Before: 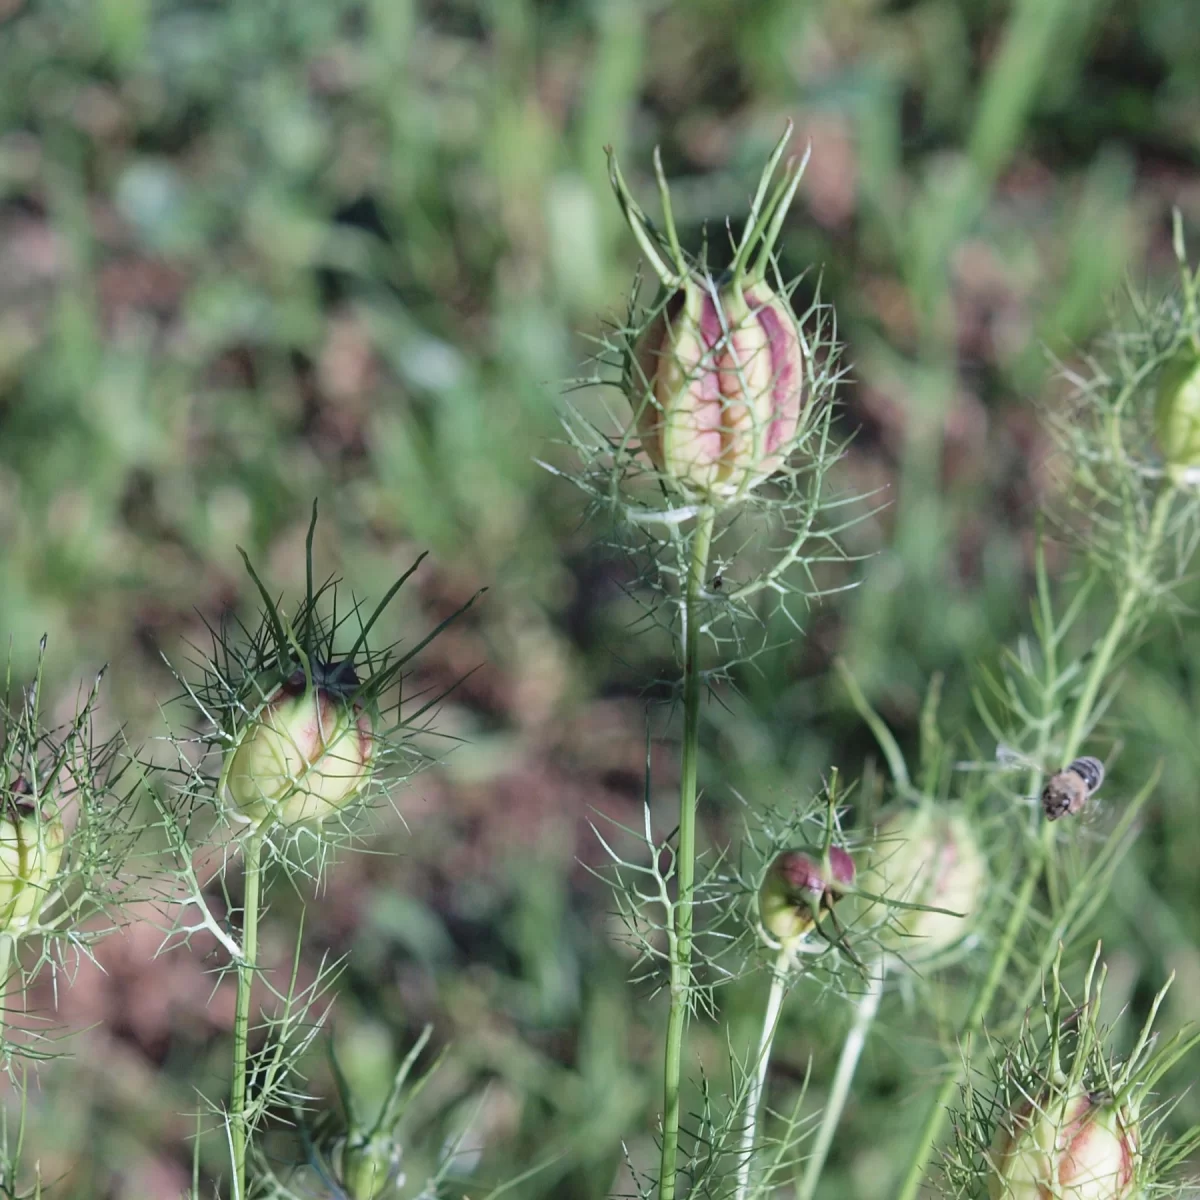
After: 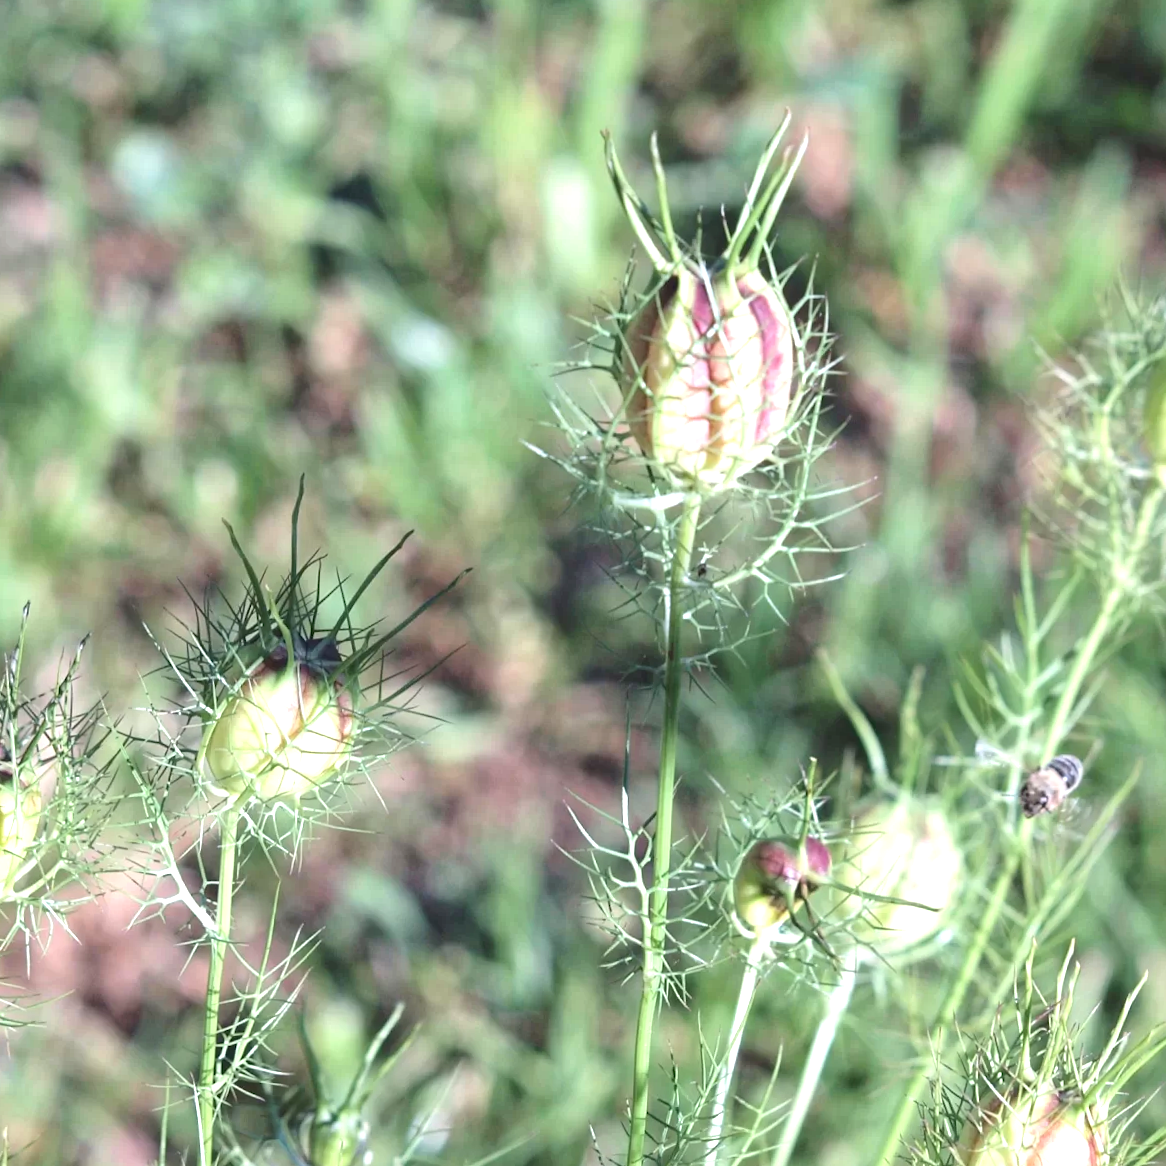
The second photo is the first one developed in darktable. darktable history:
crop and rotate: angle -1.69°
exposure: black level correction 0, exposure 1.015 EV, compensate exposure bias true, compensate highlight preservation false
